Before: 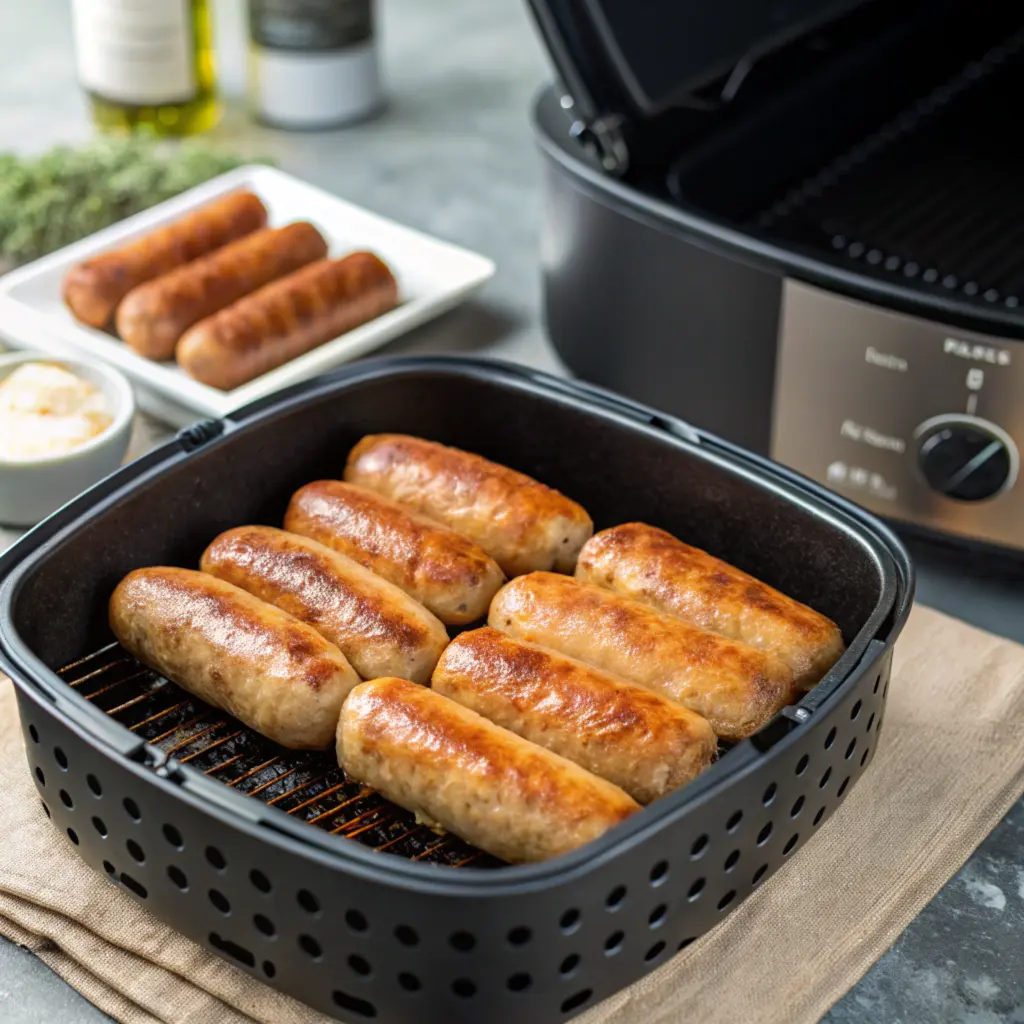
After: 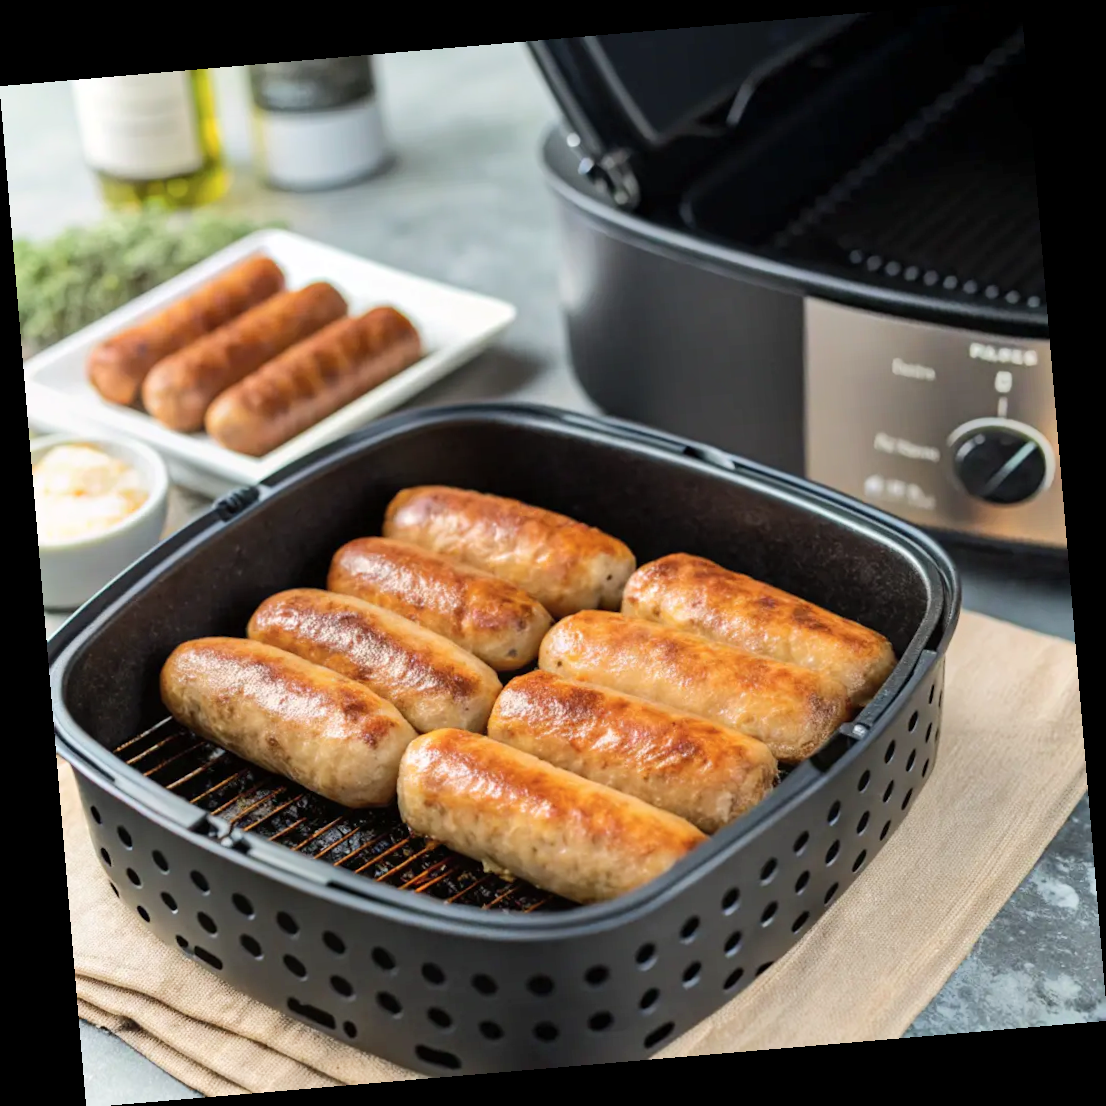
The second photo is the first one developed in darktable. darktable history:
contrast brightness saturation: saturation -0.05
shadows and highlights: radius 264.75, soften with gaussian
white balance: emerald 1
rotate and perspective: rotation -4.86°, automatic cropping off
